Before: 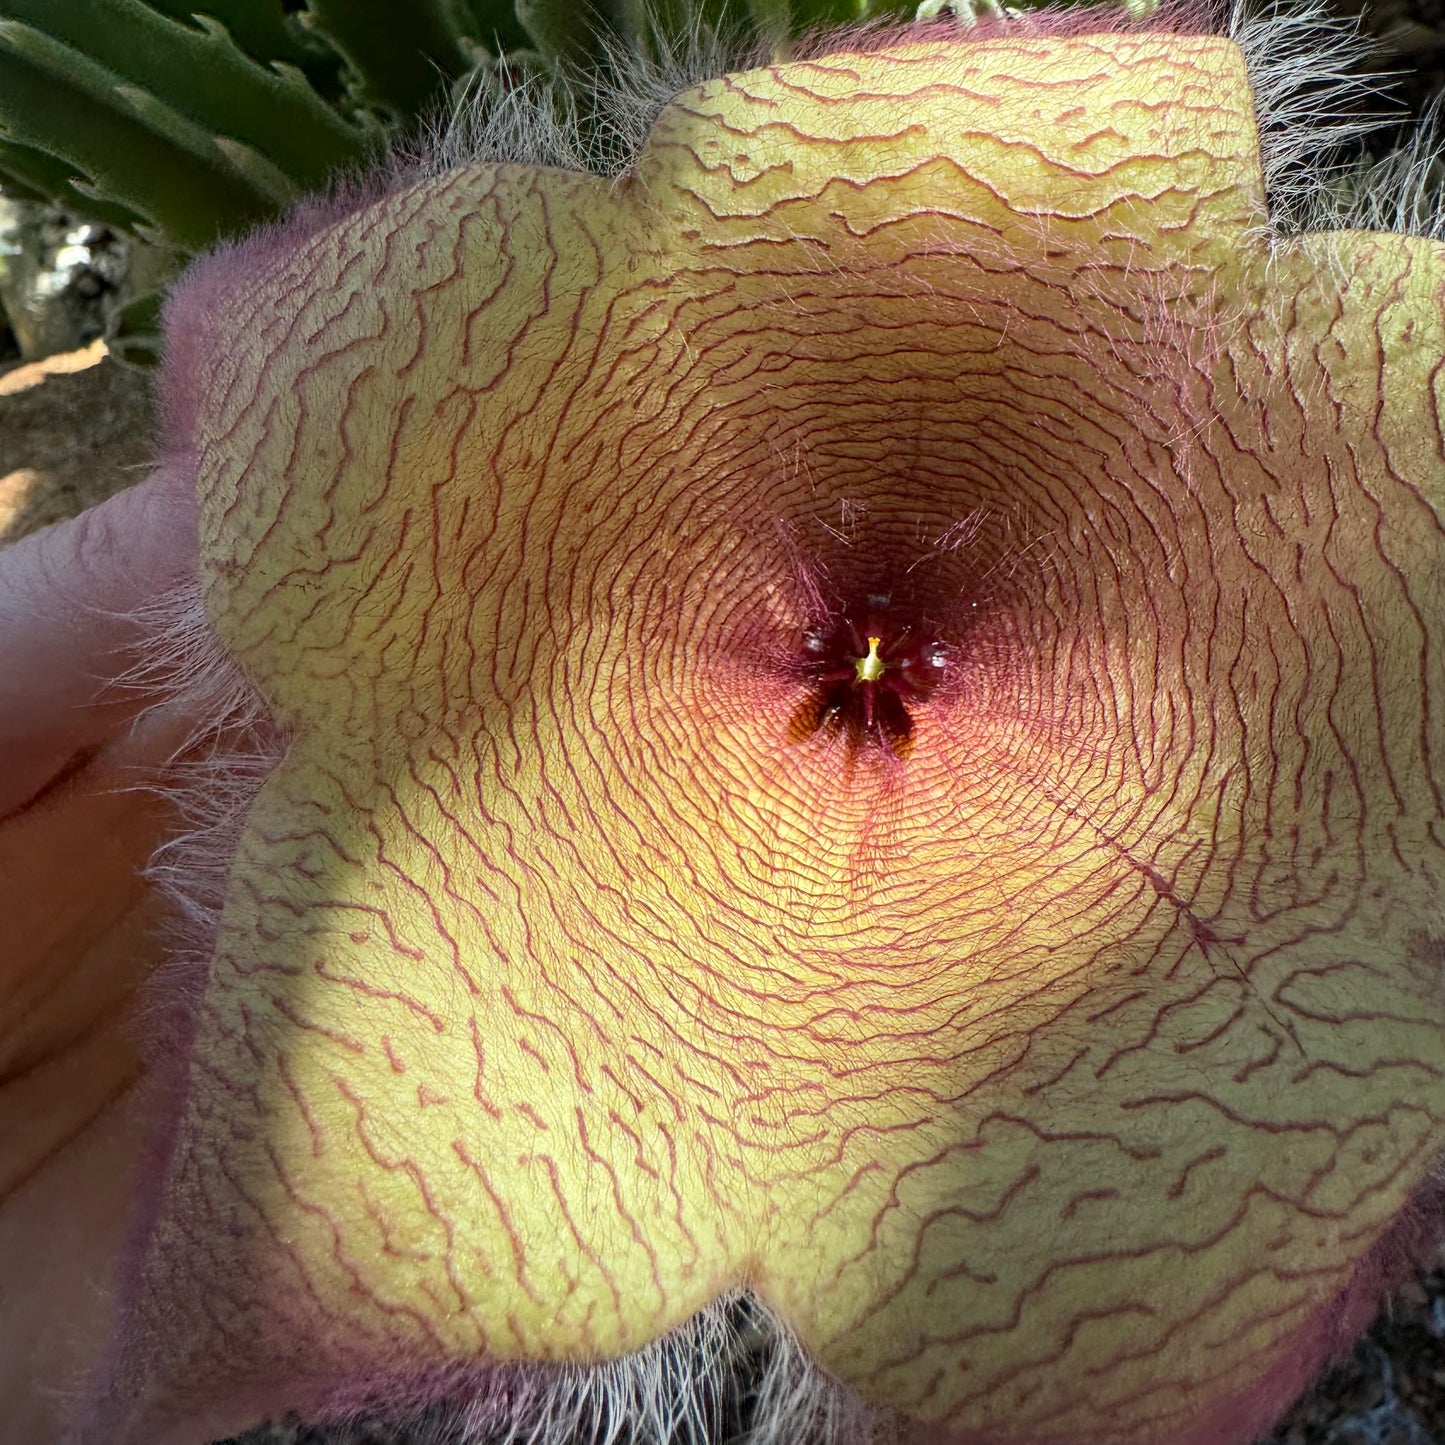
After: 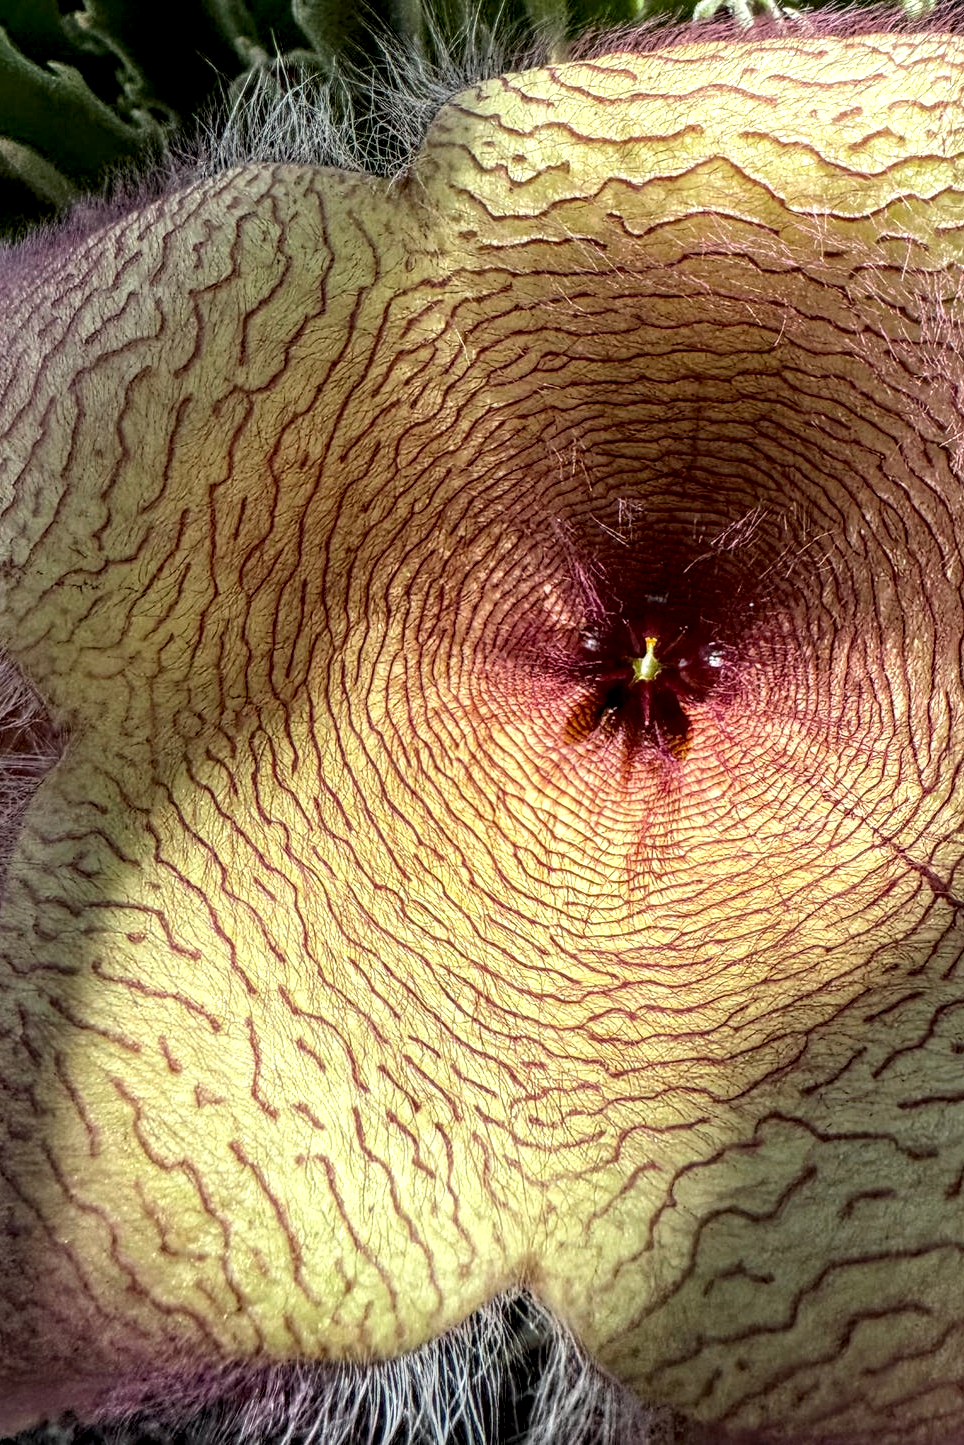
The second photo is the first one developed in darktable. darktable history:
local contrast: highlights 19%, detail 186%
crop and rotate: left 15.446%, right 17.836%
